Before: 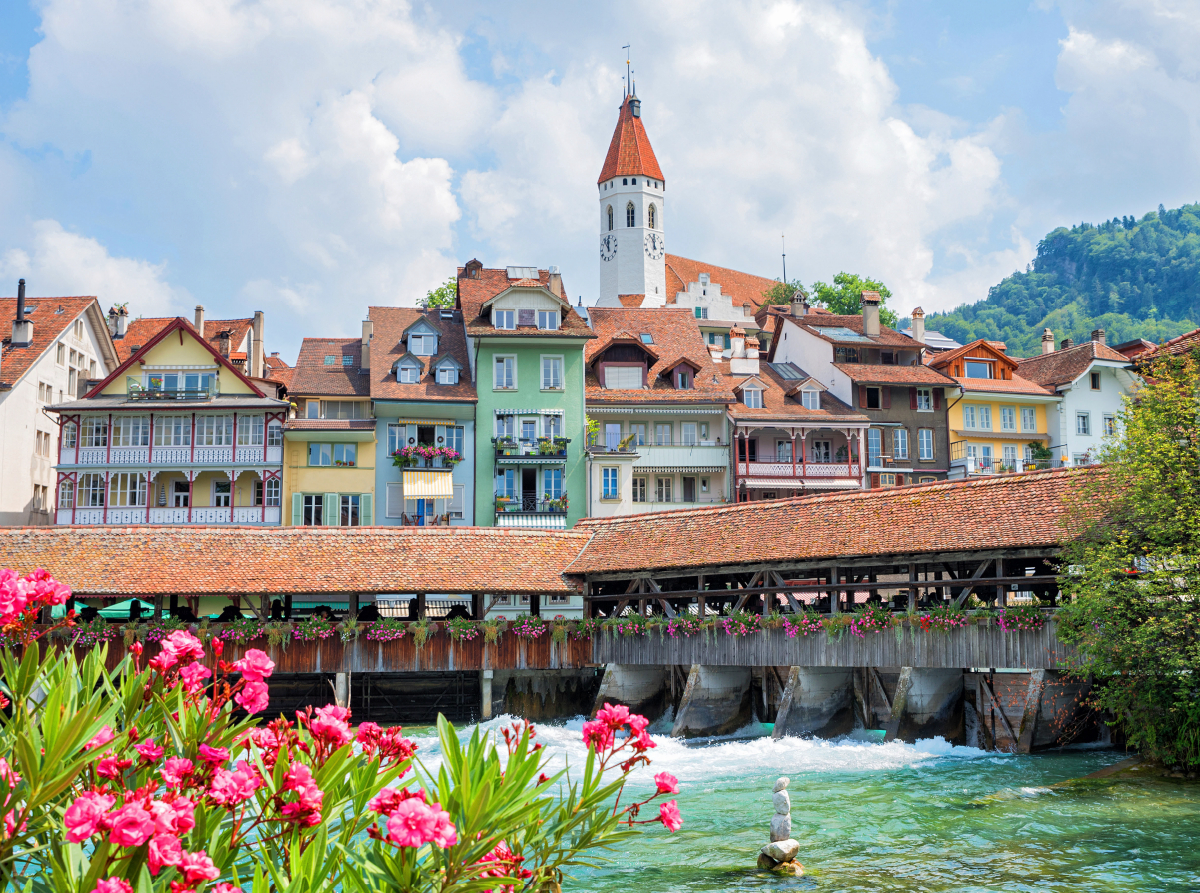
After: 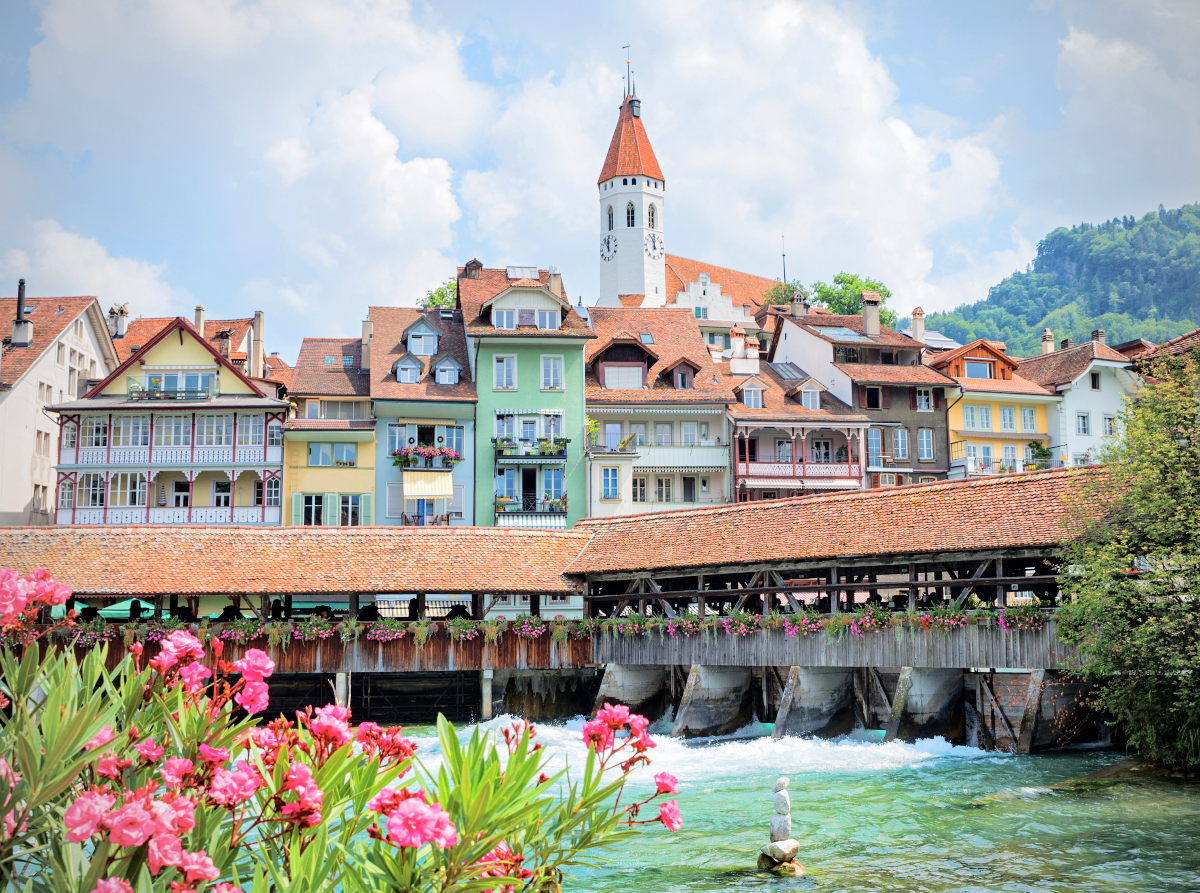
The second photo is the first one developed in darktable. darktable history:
tone curve: curves: ch0 [(0, 0) (0.003, 0.002) (0.011, 0.007) (0.025, 0.016) (0.044, 0.027) (0.069, 0.045) (0.1, 0.077) (0.136, 0.114) (0.177, 0.166) (0.224, 0.241) (0.277, 0.328) (0.335, 0.413) (0.399, 0.498) (0.468, 0.572) (0.543, 0.638) (0.623, 0.711) (0.709, 0.786) (0.801, 0.853) (0.898, 0.929) (1, 1)], color space Lab, independent channels, preserve colors none
vignetting: fall-off start 74.07%, fall-off radius 66.32%
